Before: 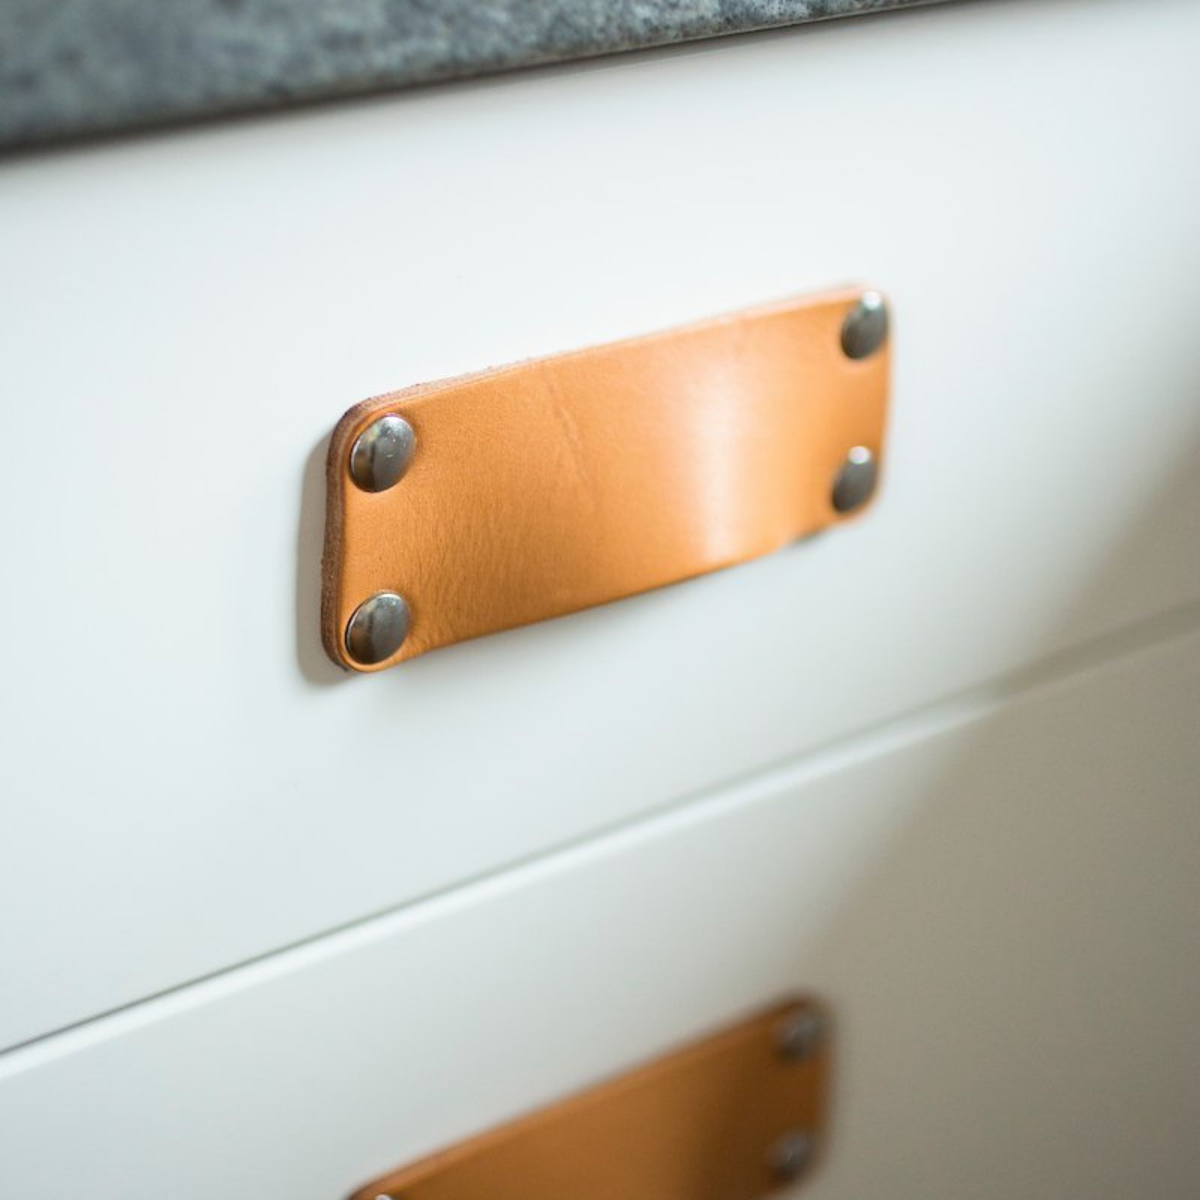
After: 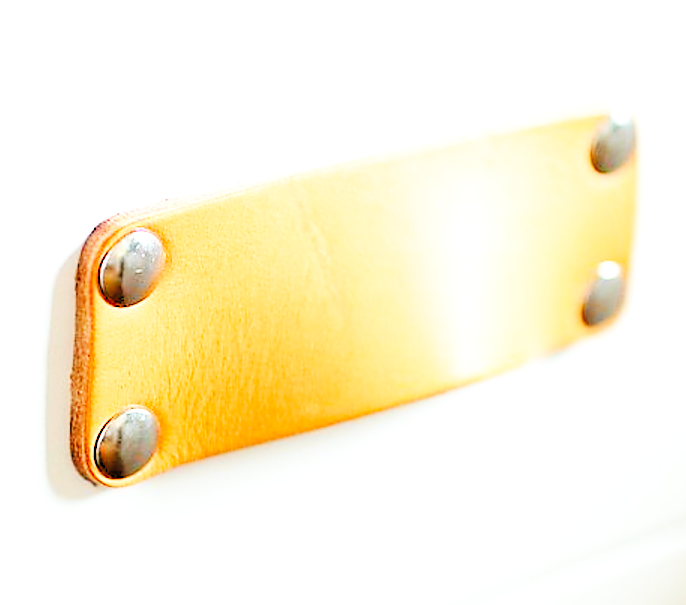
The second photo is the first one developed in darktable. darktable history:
sharpen: radius 1.4, amount 1.25, threshold 0.7
levels: levels [0.072, 0.414, 0.976]
crop: left 20.932%, top 15.471%, right 21.848%, bottom 34.081%
base curve: curves: ch0 [(0, 0) (0, 0) (0.002, 0.001) (0.008, 0.003) (0.019, 0.011) (0.037, 0.037) (0.064, 0.11) (0.102, 0.232) (0.152, 0.379) (0.216, 0.524) (0.296, 0.665) (0.394, 0.789) (0.512, 0.881) (0.651, 0.945) (0.813, 0.986) (1, 1)], preserve colors none
